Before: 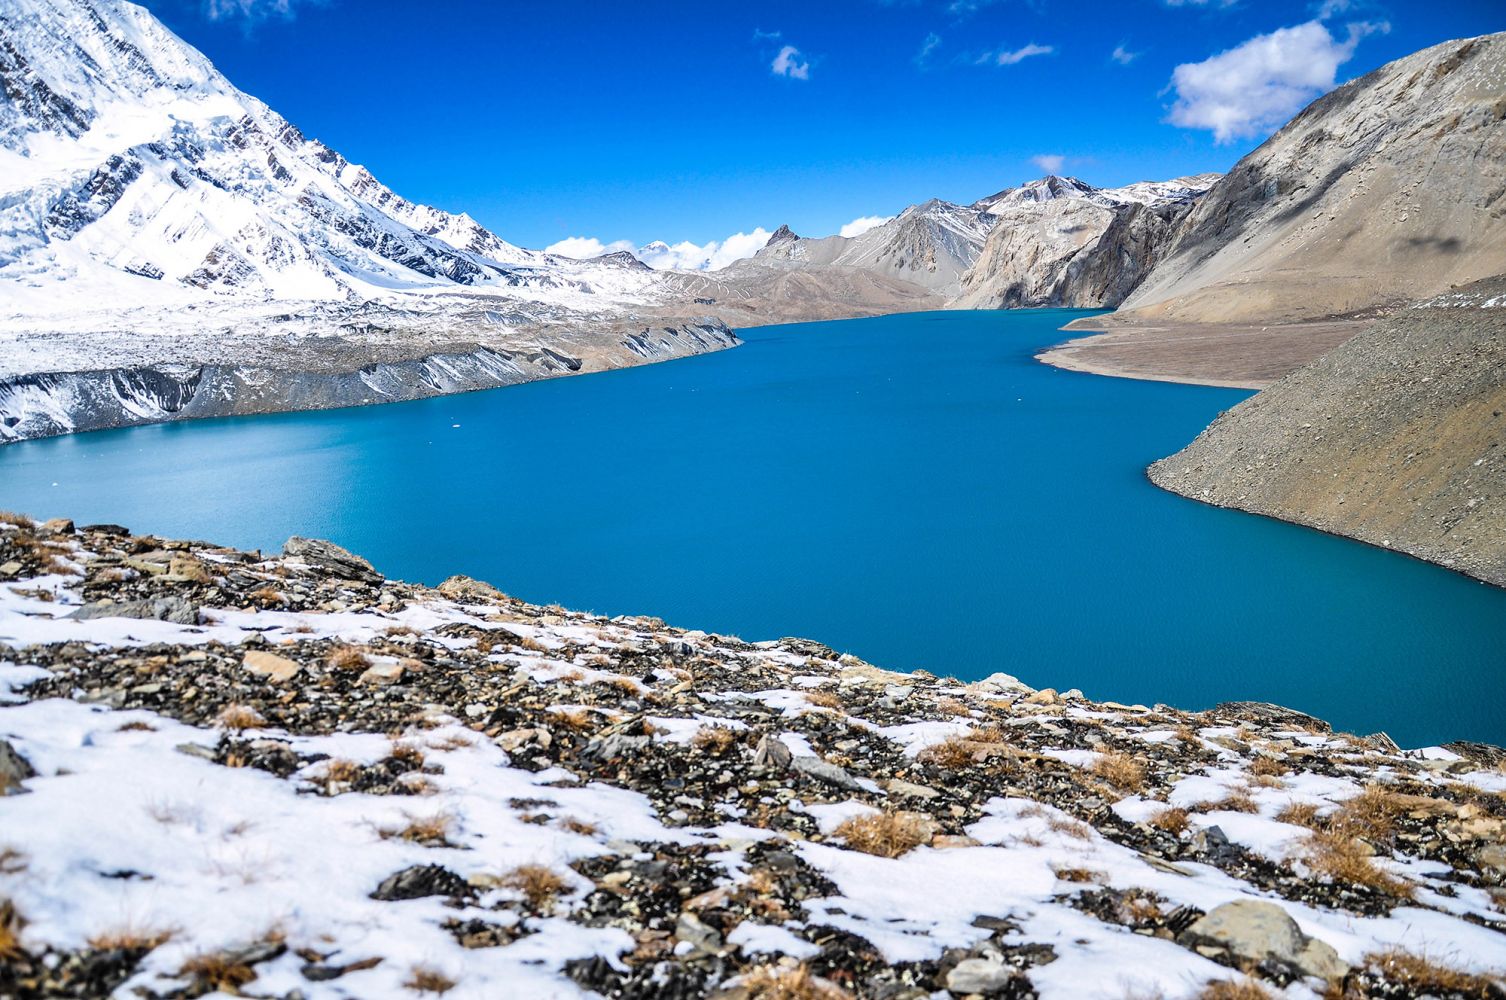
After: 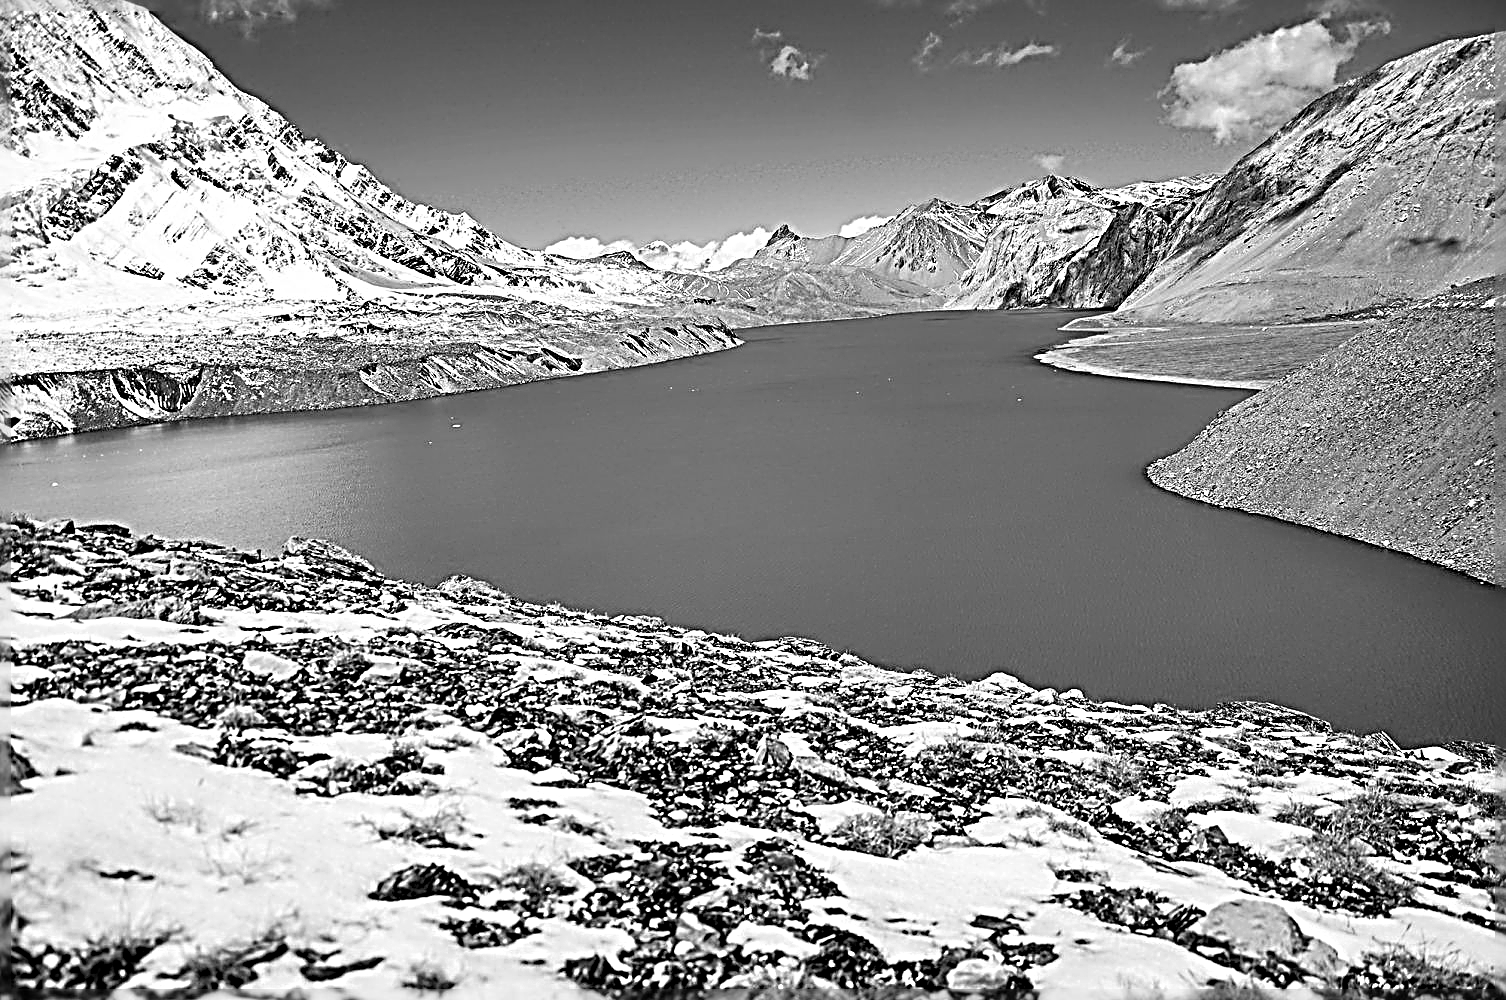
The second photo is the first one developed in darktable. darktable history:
sharpen: radius 4.001, amount 2
monochrome: on, module defaults
